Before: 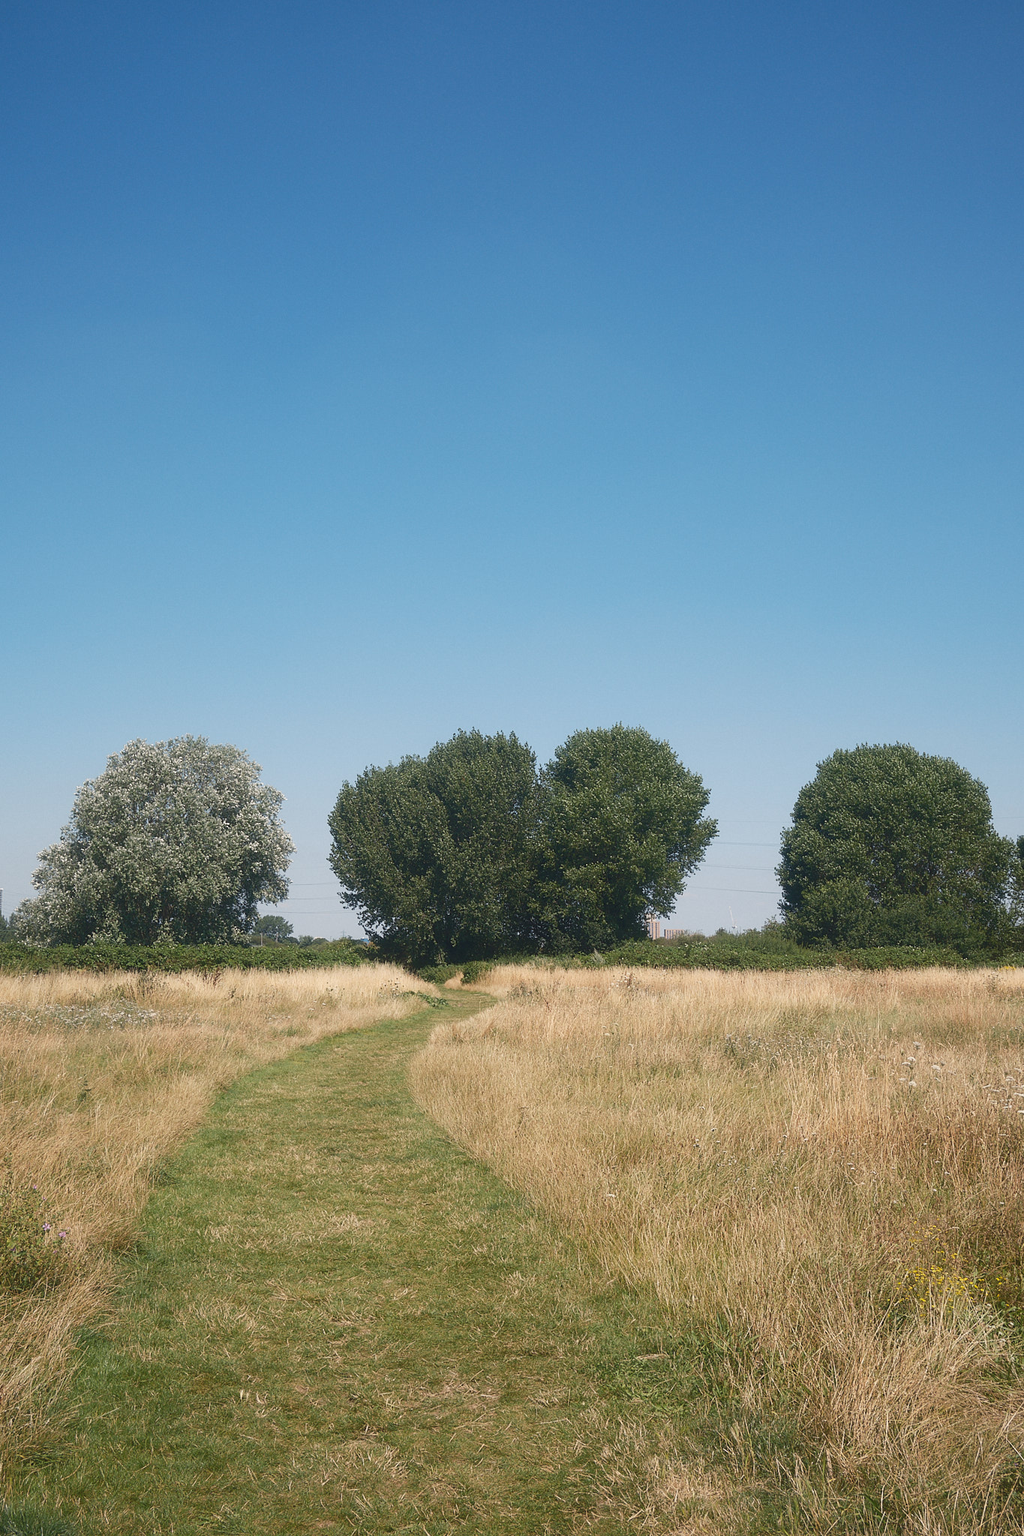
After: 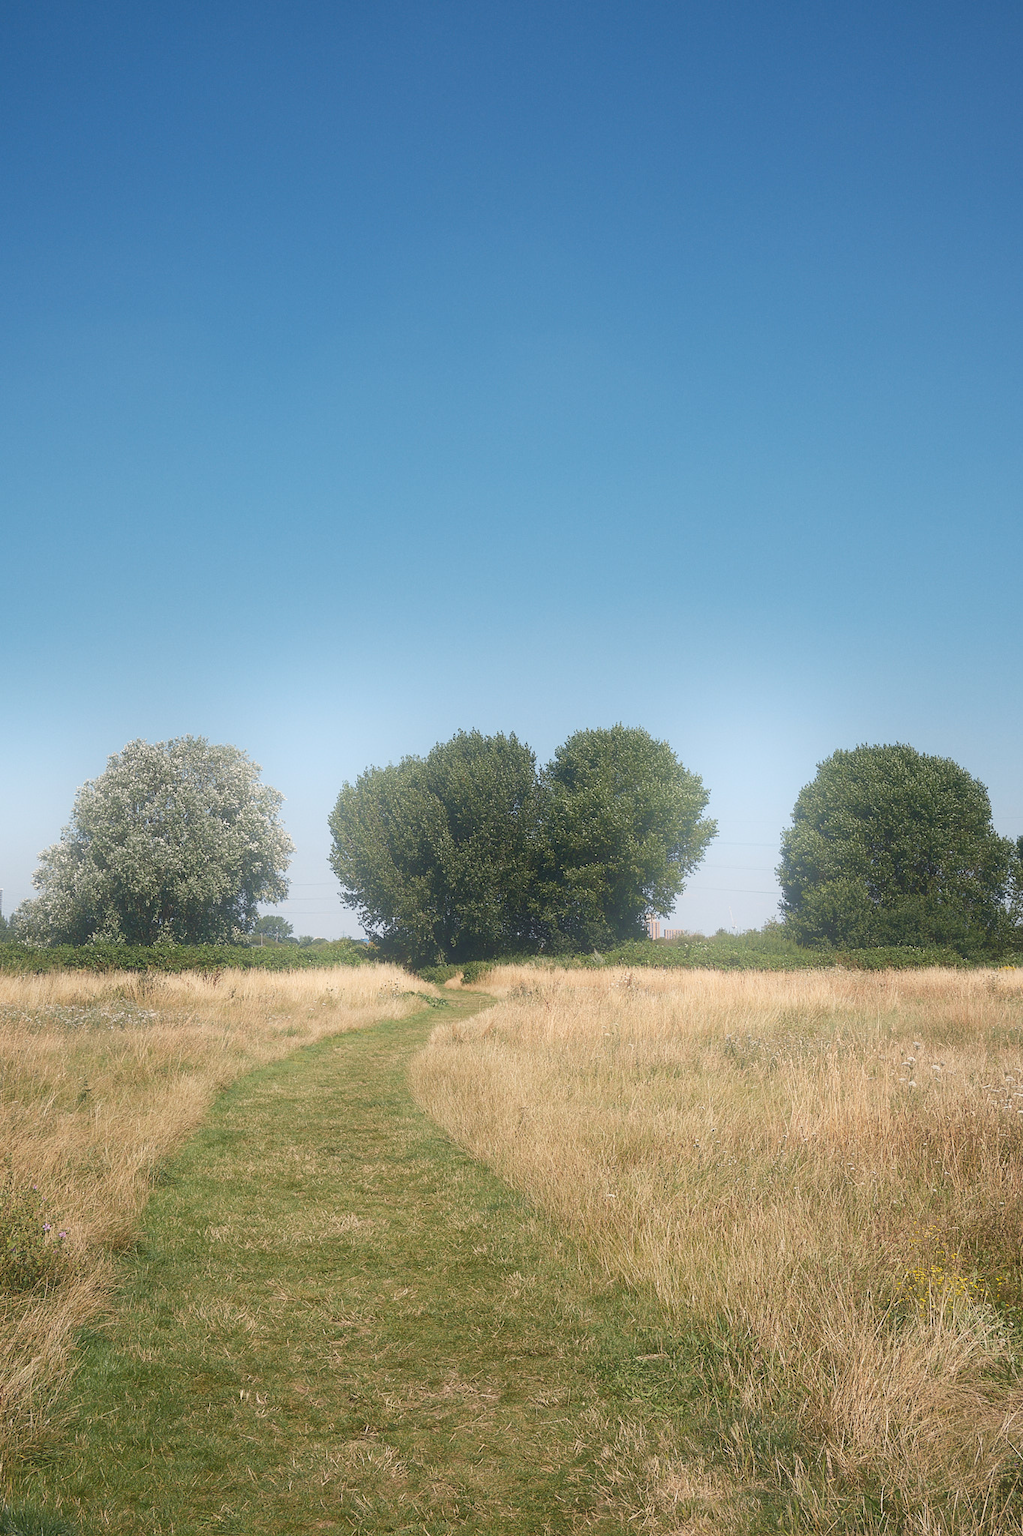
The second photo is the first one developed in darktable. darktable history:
bloom: on, module defaults
